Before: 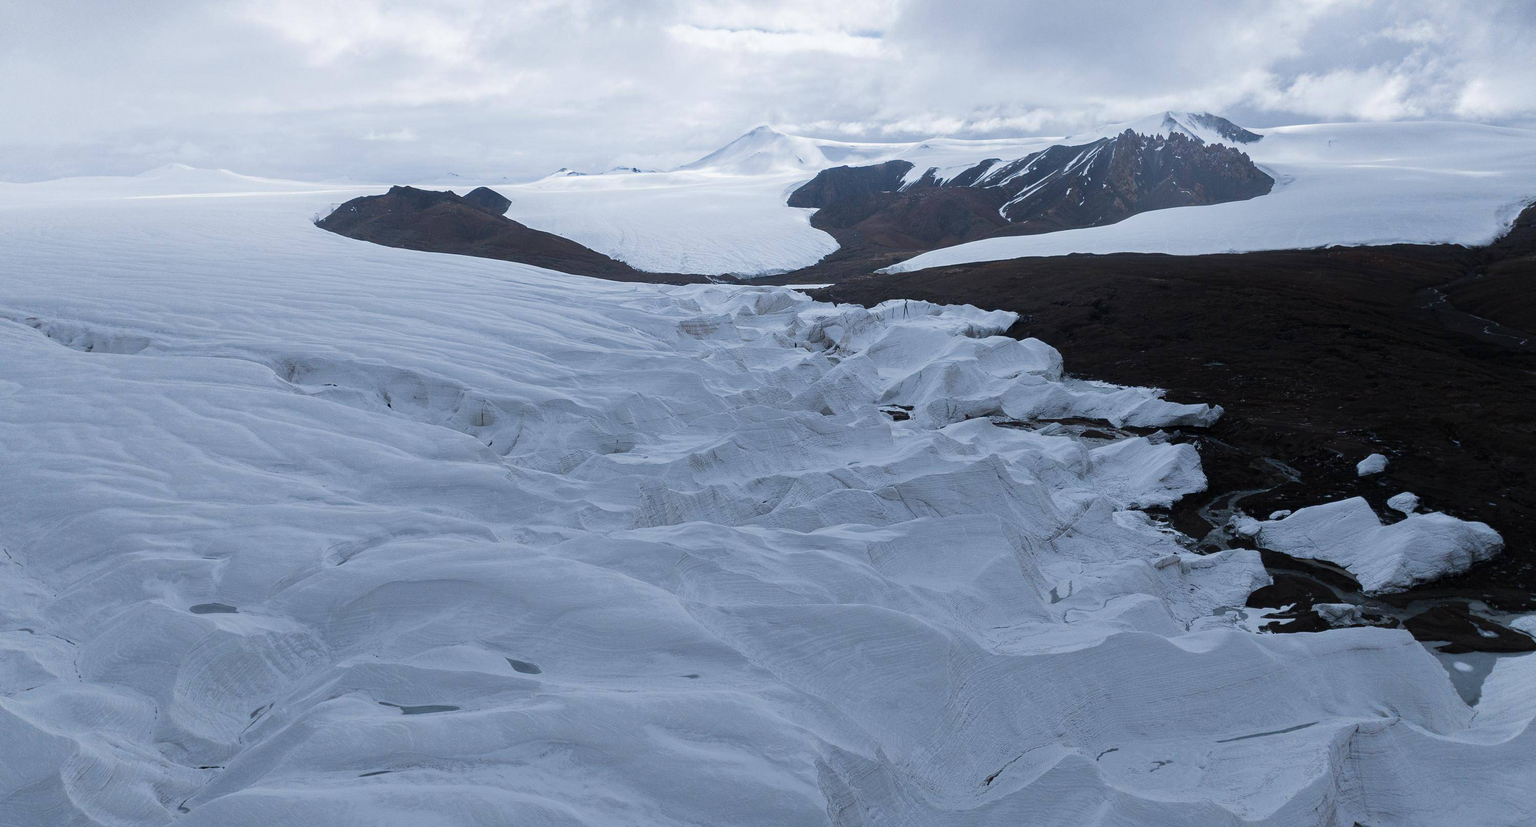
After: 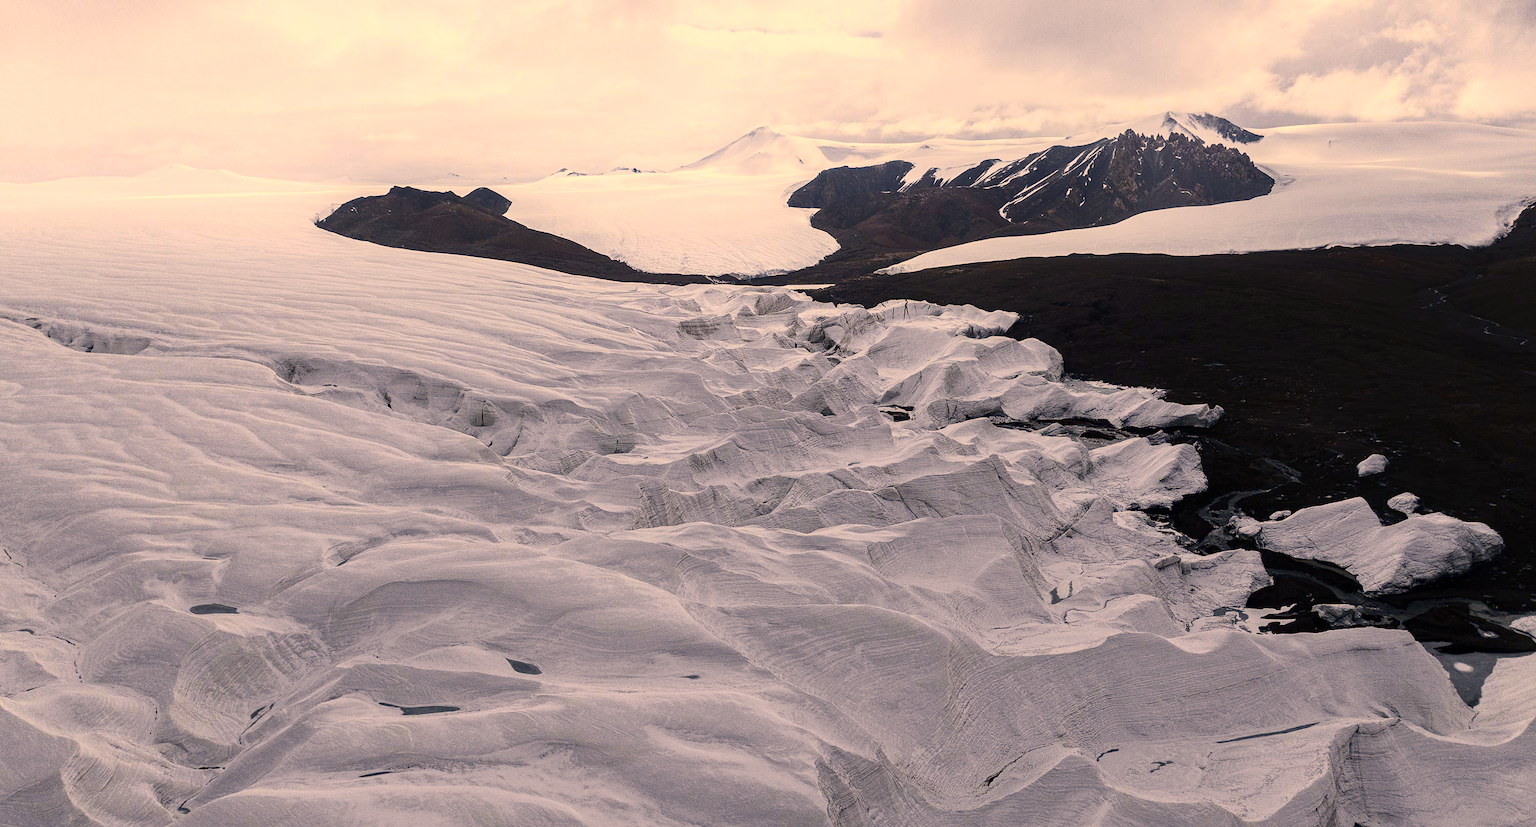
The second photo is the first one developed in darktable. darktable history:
contrast brightness saturation: contrast 0.292
sharpen: amount 0.217
color correction: highlights a* 14.89, highlights b* 31.34
local contrast: on, module defaults
